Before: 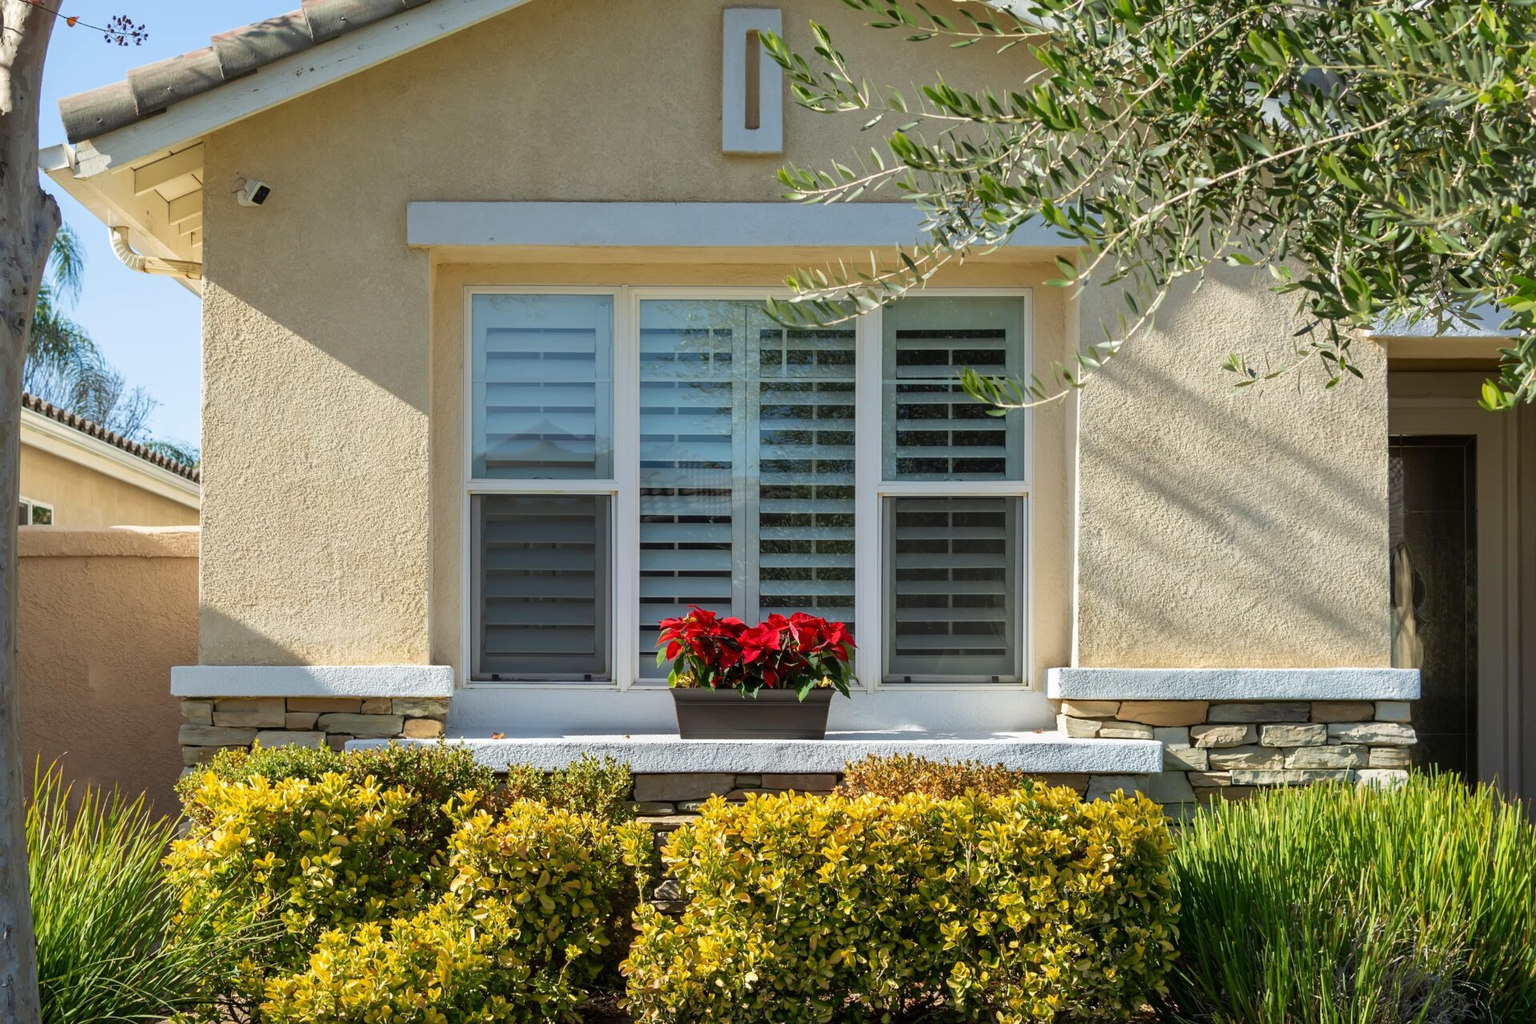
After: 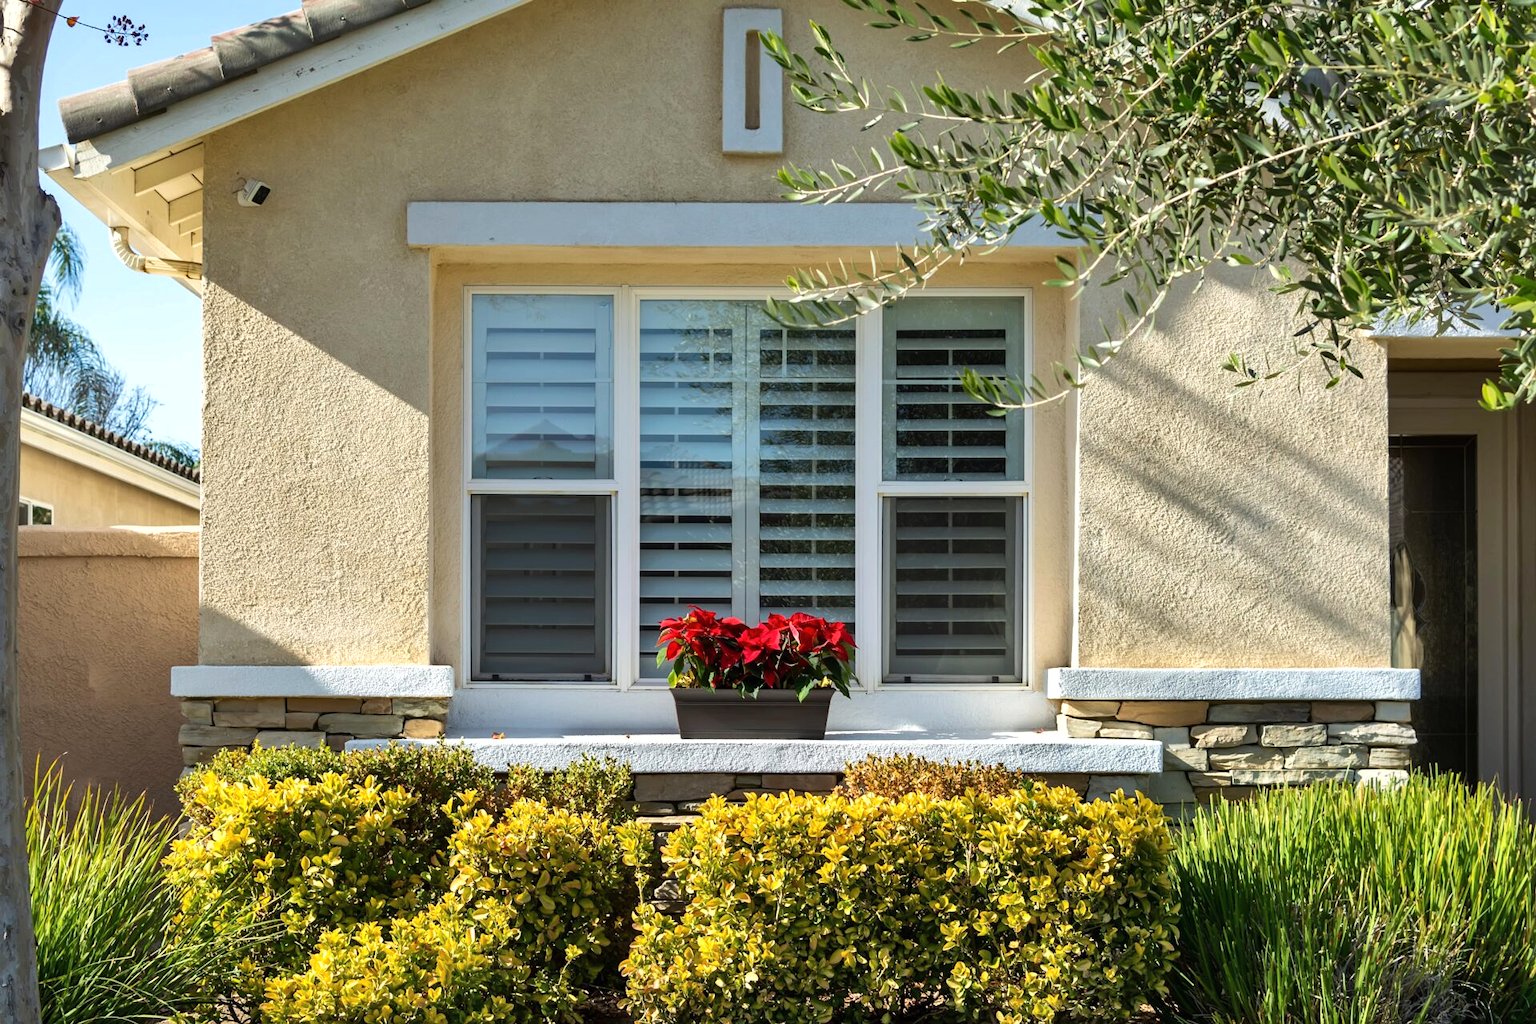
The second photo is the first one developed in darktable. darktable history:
shadows and highlights: low approximation 0.01, soften with gaussian
tone equalizer: -8 EV -0.417 EV, -7 EV -0.389 EV, -6 EV -0.333 EV, -5 EV -0.222 EV, -3 EV 0.222 EV, -2 EV 0.333 EV, -1 EV 0.389 EV, +0 EV 0.417 EV, edges refinement/feathering 500, mask exposure compensation -1.57 EV, preserve details no
